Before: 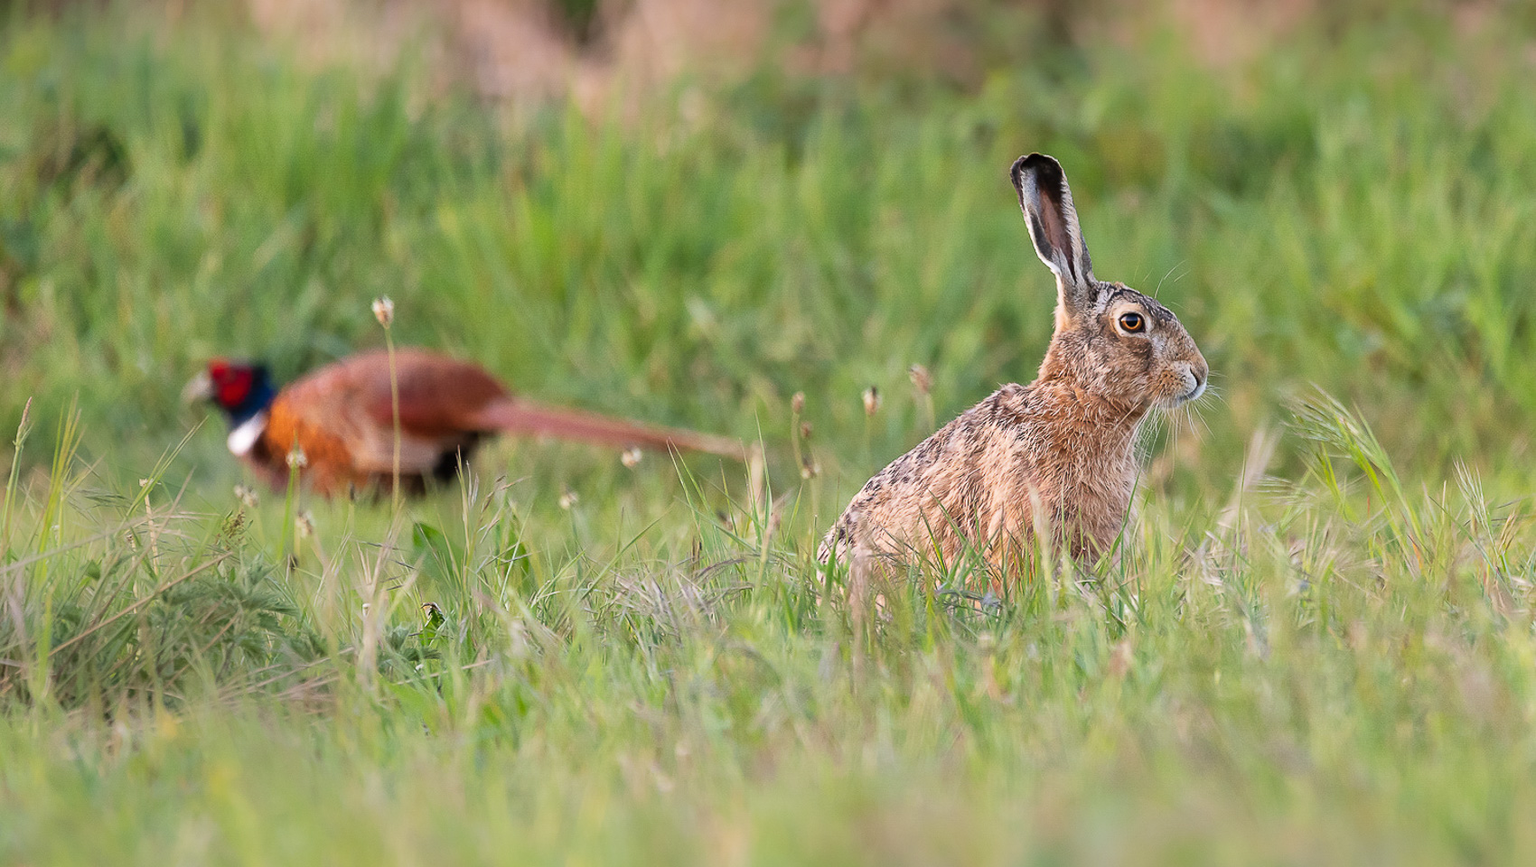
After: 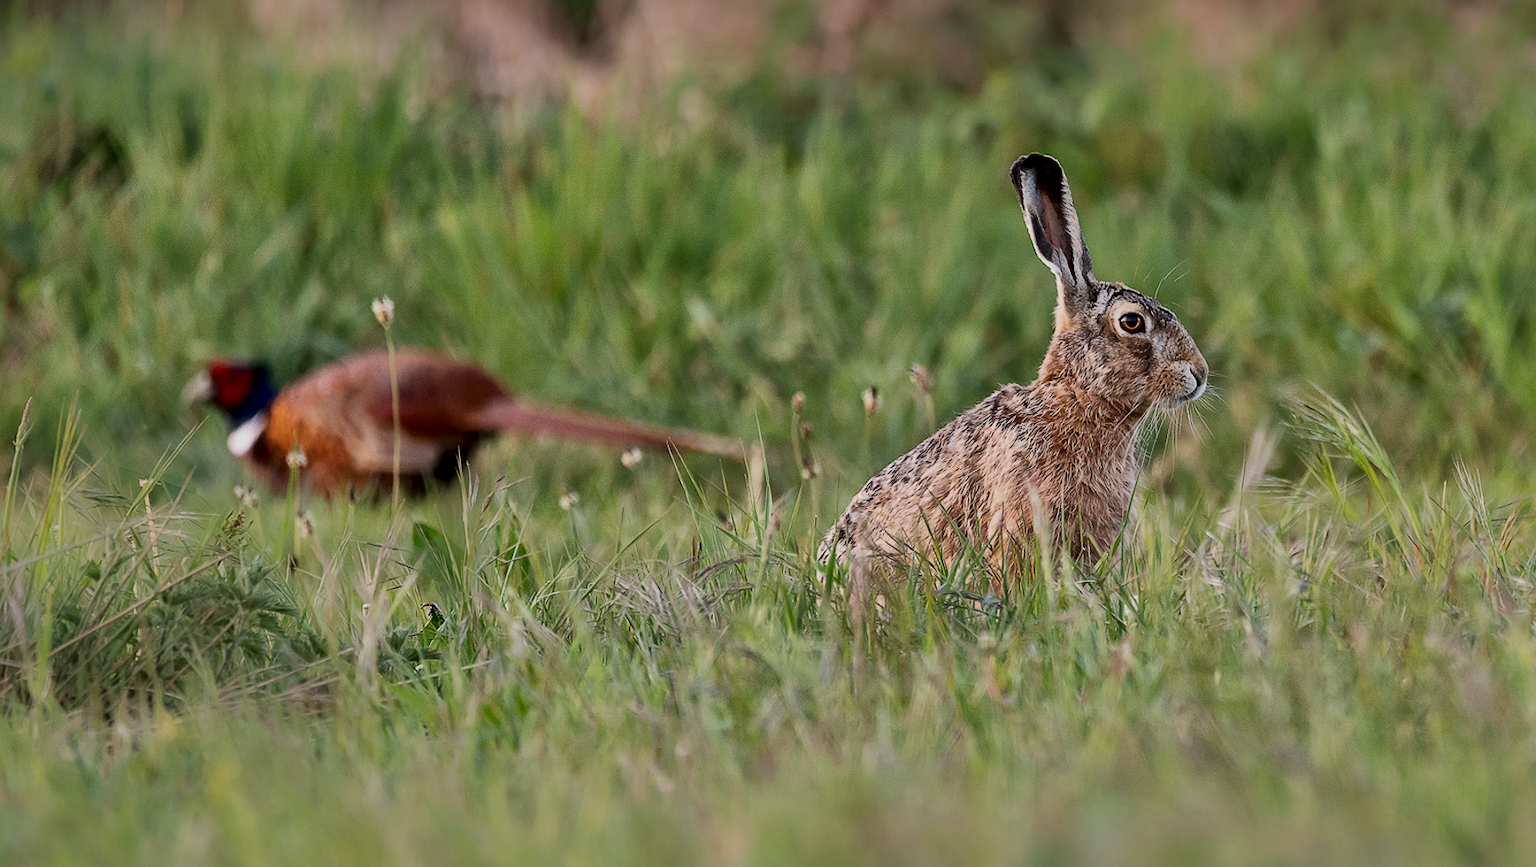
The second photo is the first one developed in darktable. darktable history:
exposure: black level correction 0, exposure -0.766 EV, compensate highlight preservation false
local contrast: mode bilateral grid, contrast 20, coarseness 50, detail 171%, midtone range 0.2
